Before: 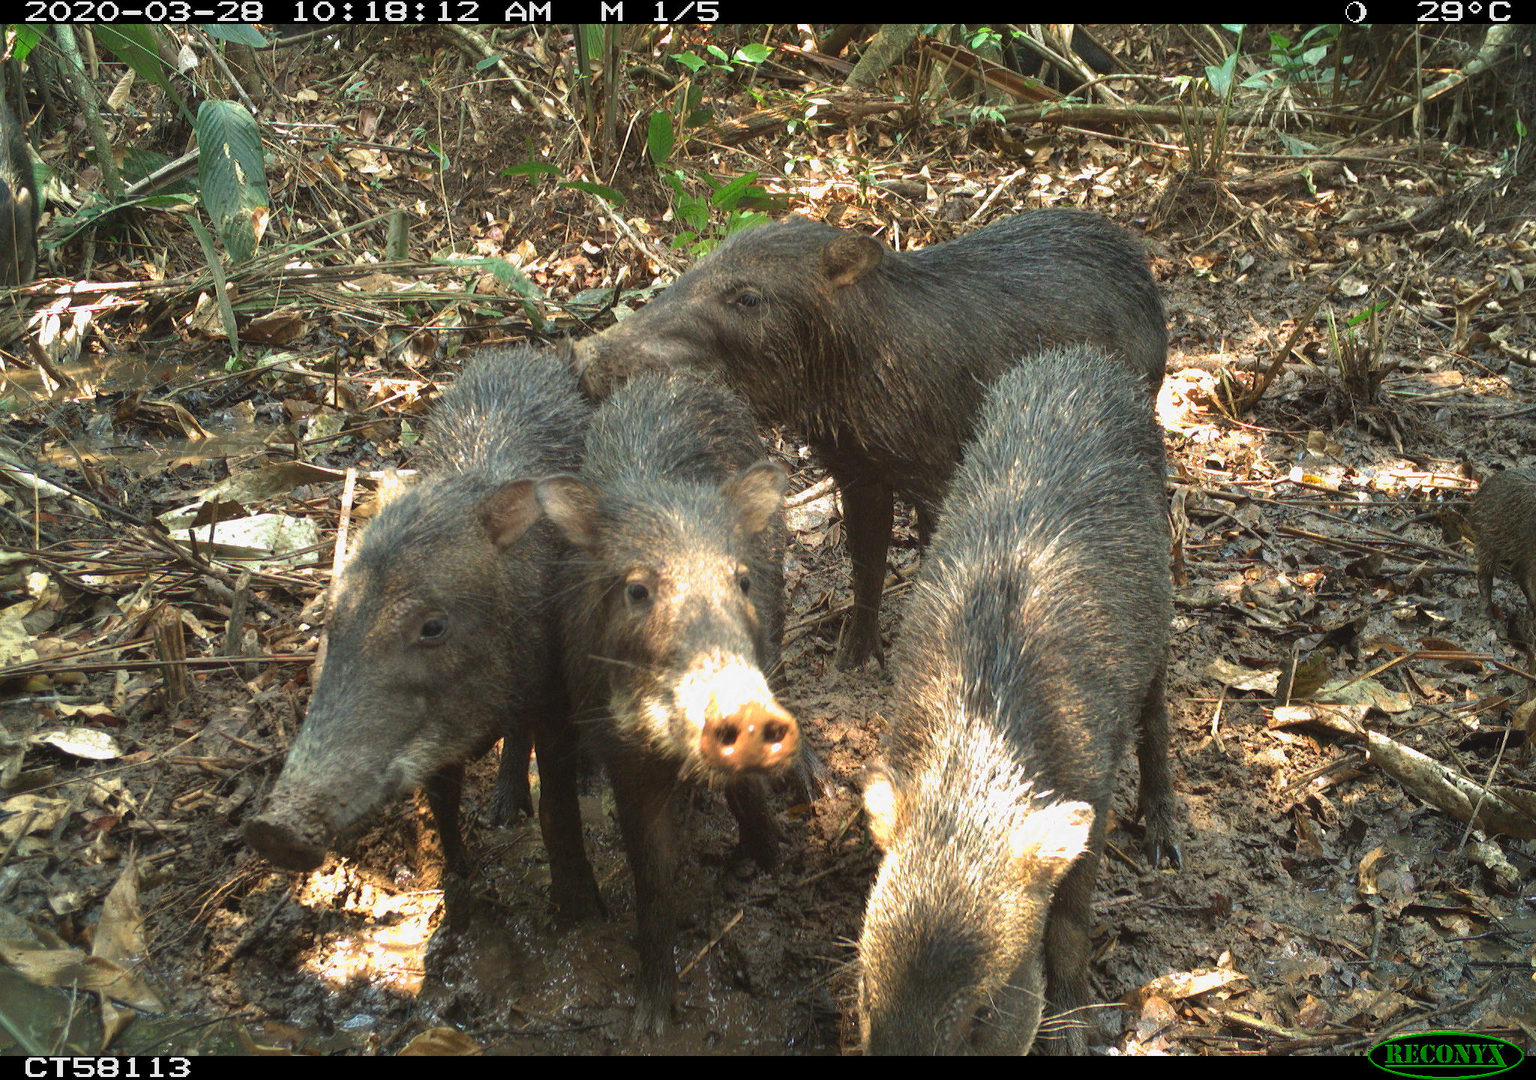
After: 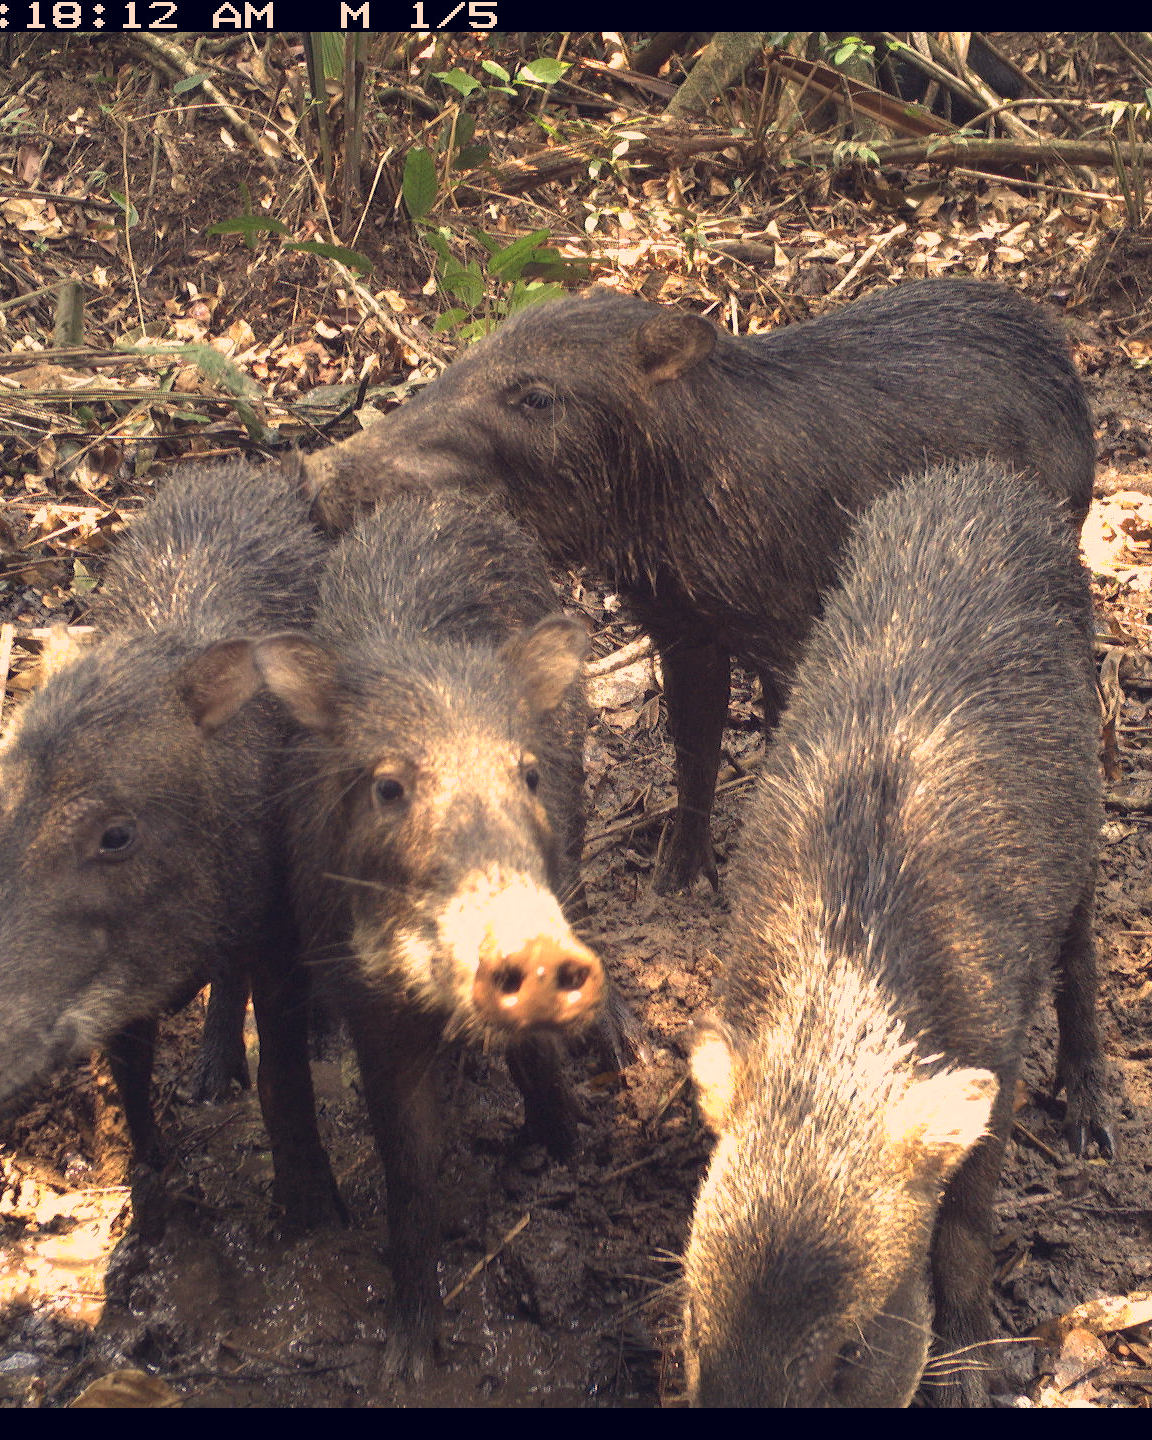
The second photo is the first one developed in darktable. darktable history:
crop and rotate: left 22.516%, right 21.234%
color correction: highlights a* 19.59, highlights b* 27.49, shadows a* 3.46, shadows b* -17.28, saturation 0.73
